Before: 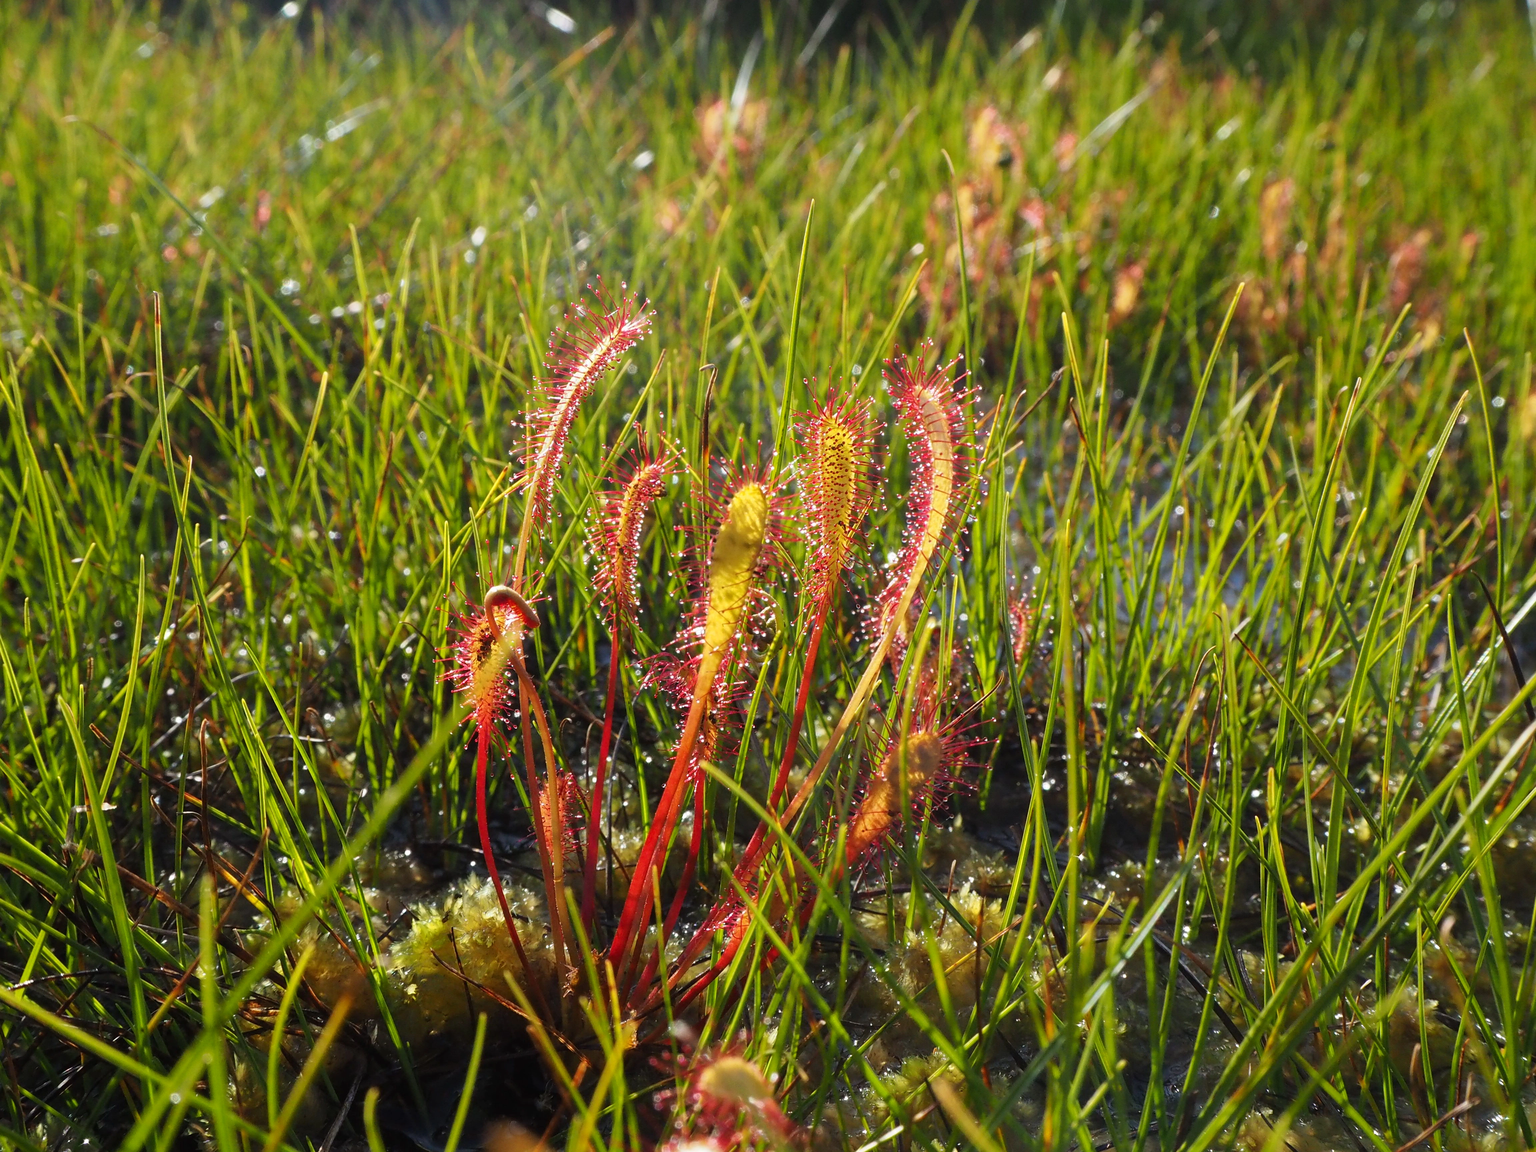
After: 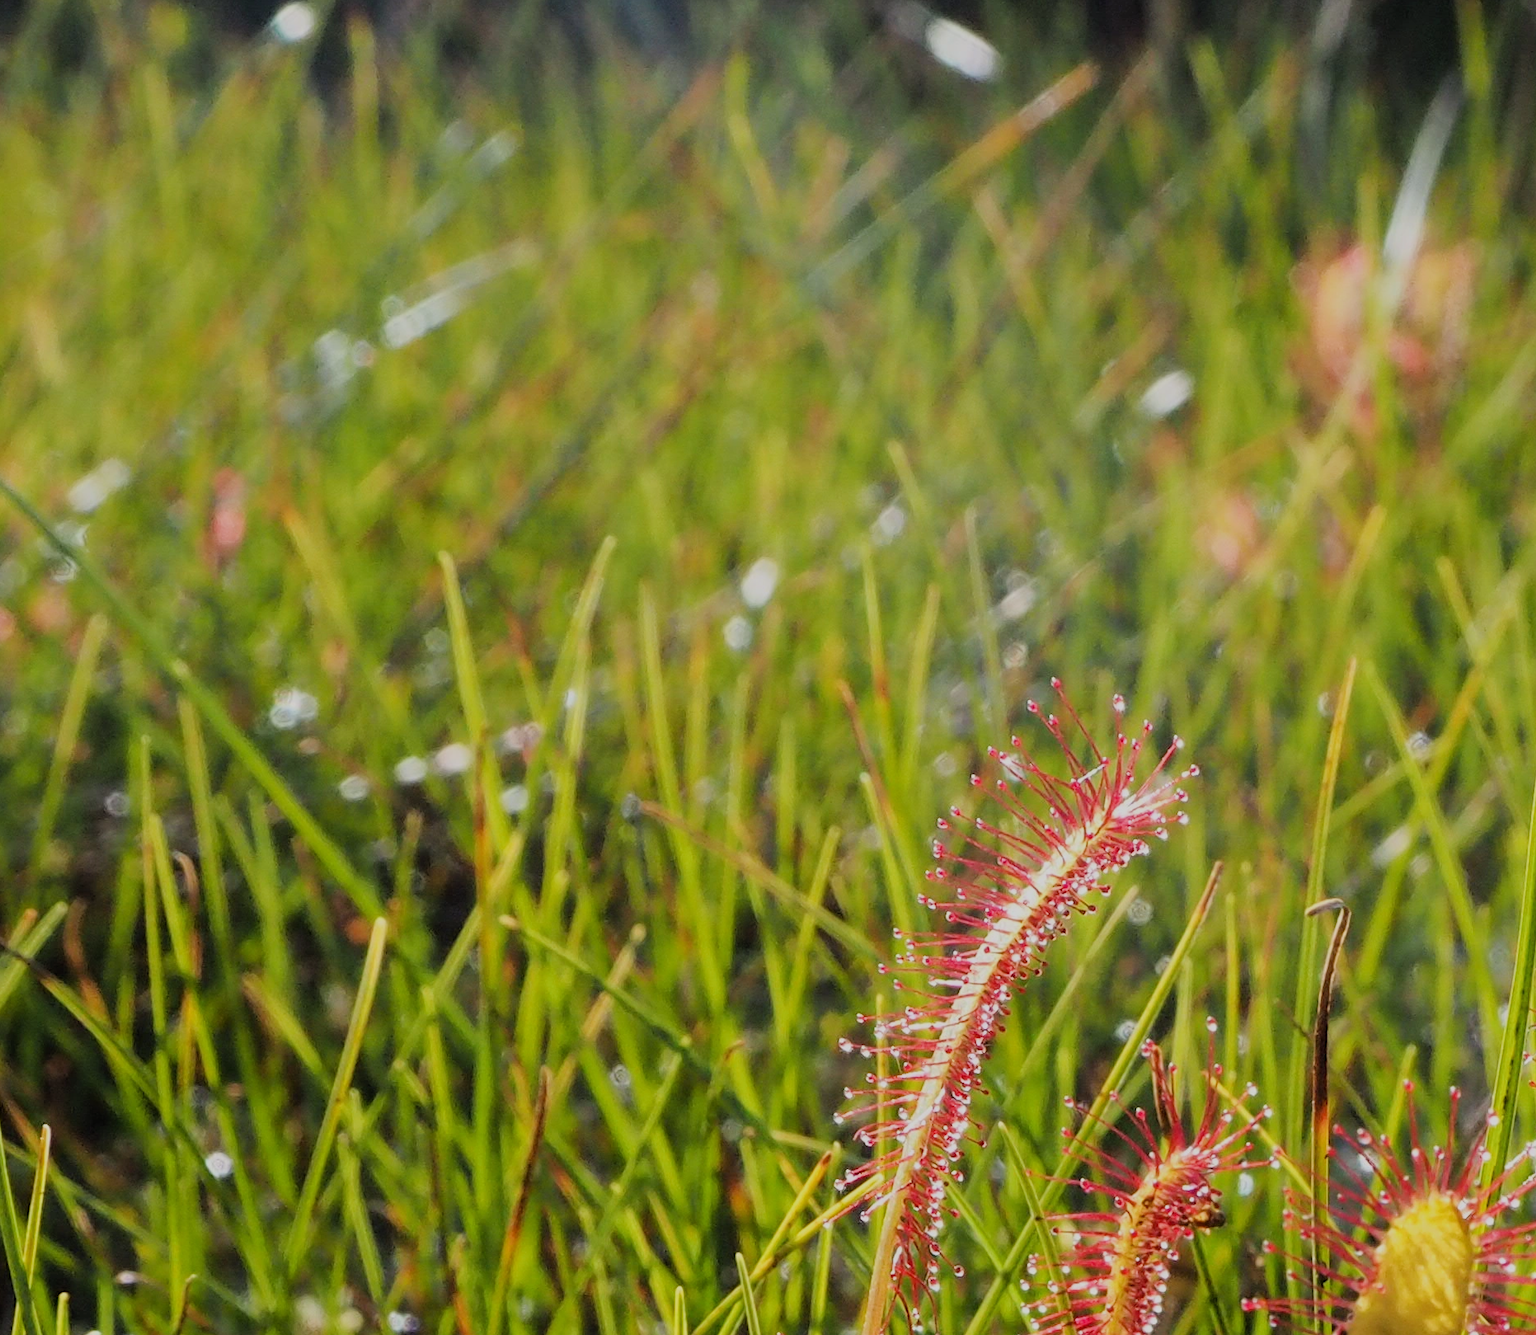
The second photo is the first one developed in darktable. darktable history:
crop and rotate: left 11.197%, top 0.065%, right 48.356%, bottom 53.043%
filmic rgb: black relative exposure -7.28 EV, white relative exposure 5.09 EV, hardness 3.22
